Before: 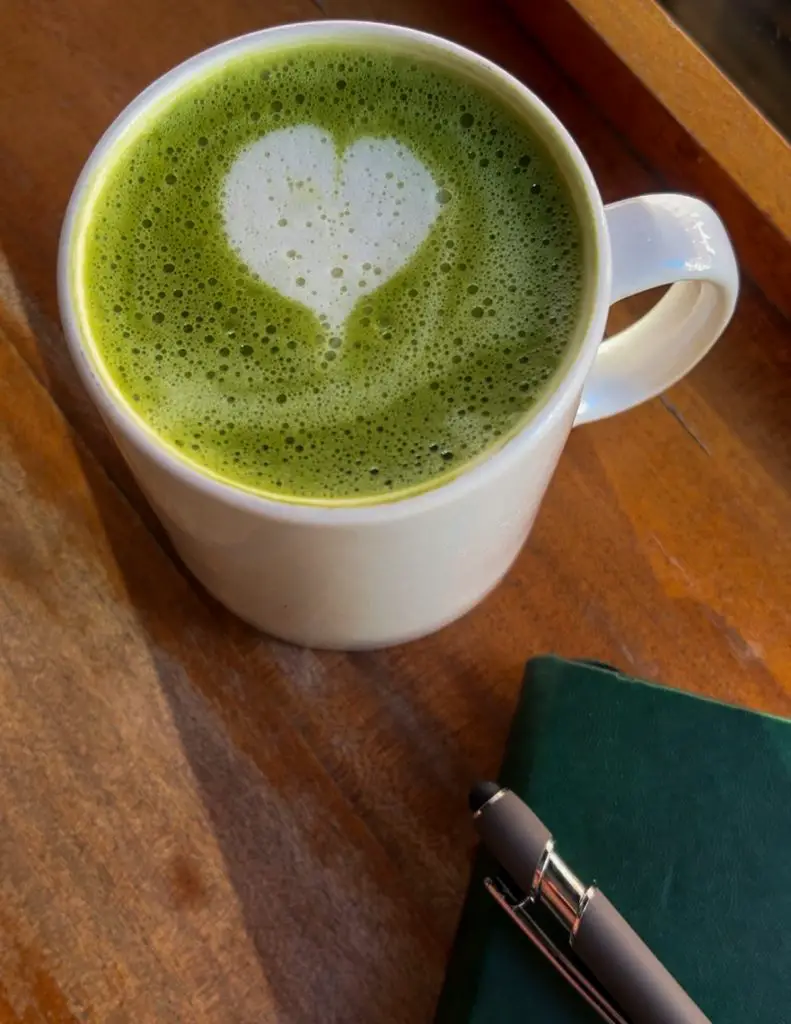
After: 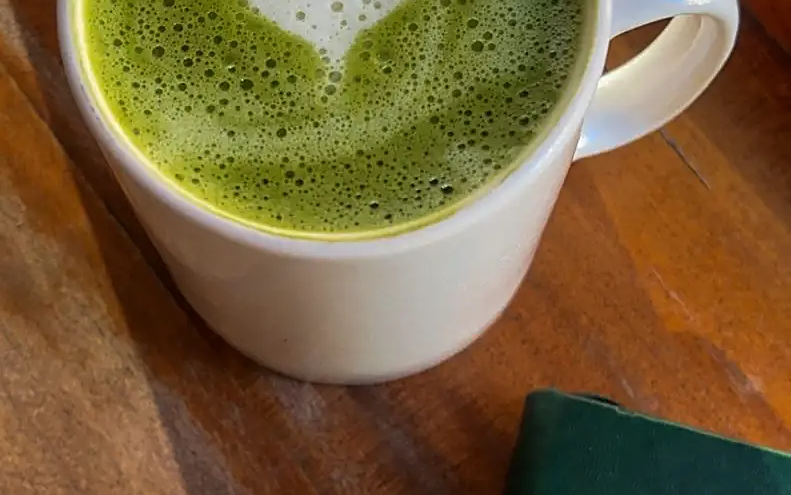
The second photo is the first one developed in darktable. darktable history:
crop and rotate: top 26.056%, bottom 25.543%
sharpen: on, module defaults
